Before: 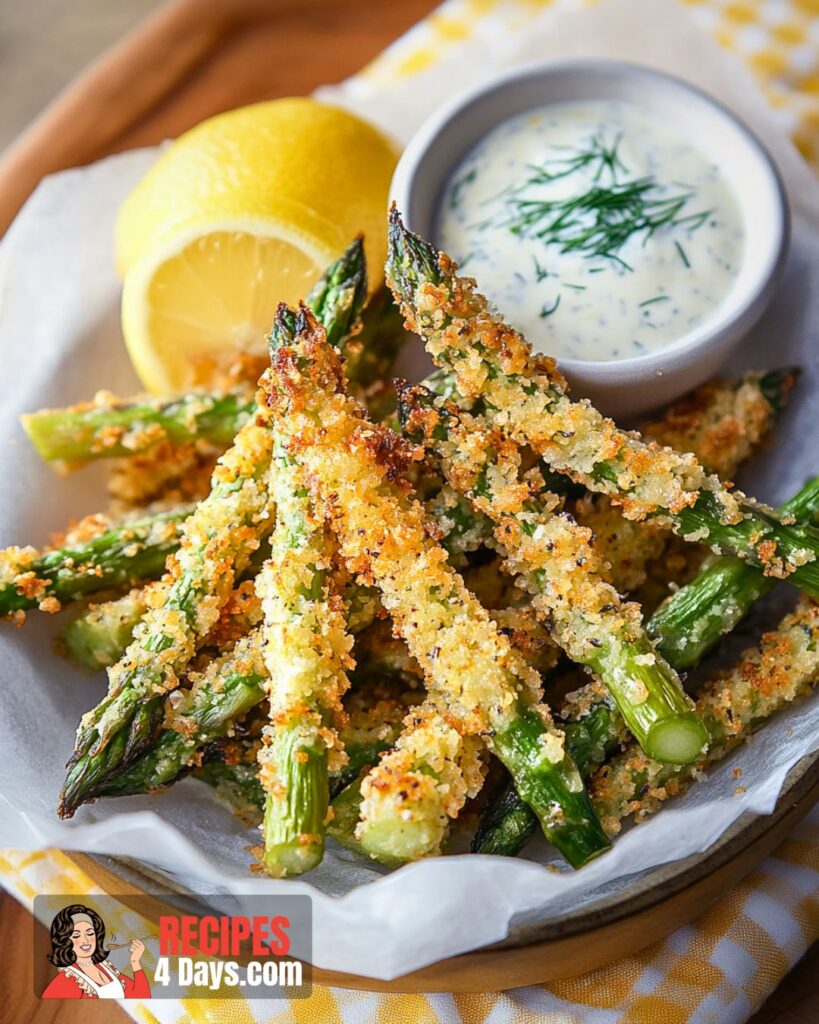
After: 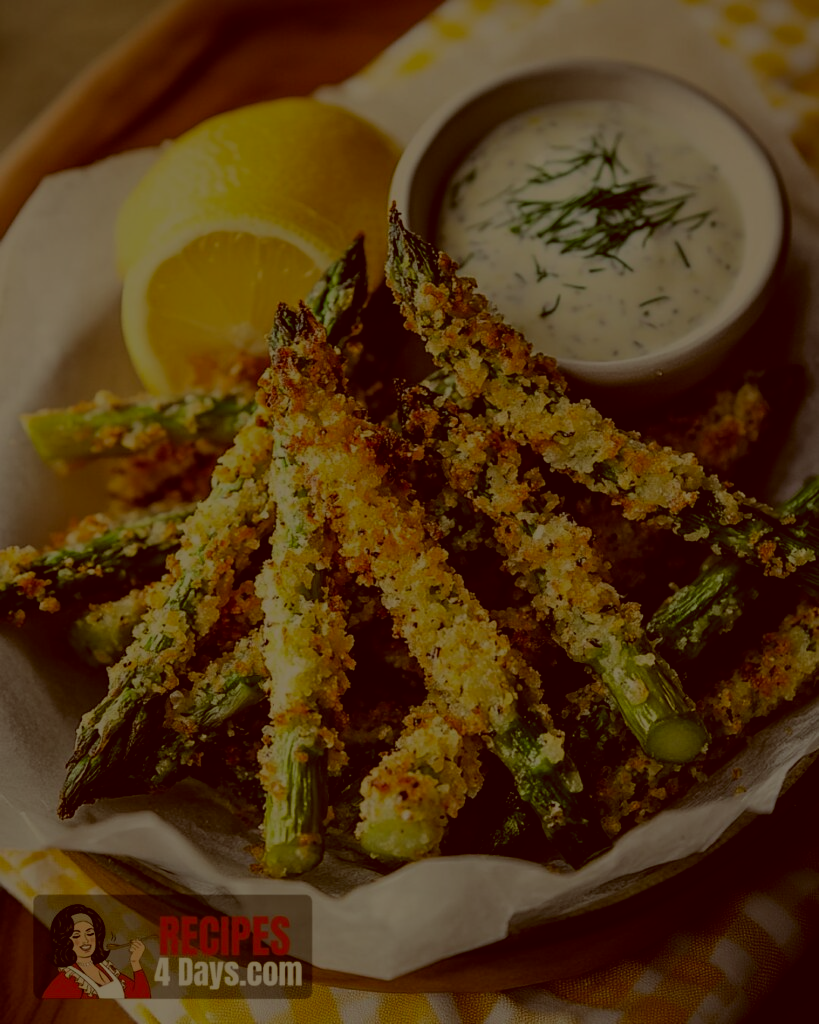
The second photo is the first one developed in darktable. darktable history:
color correction: highlights a* -6.07, highlights b* 9.54, shadows a* 10.86, shadows b* 23.6
filmic rgb: black relative exposure -7.24 EV, white relative exposure 5.07 EV, threshold 3 EV, hardness 3.21, enable highlight reconstruction true
exposure: exposure -2.384 EV, compensate highlight preservation false
